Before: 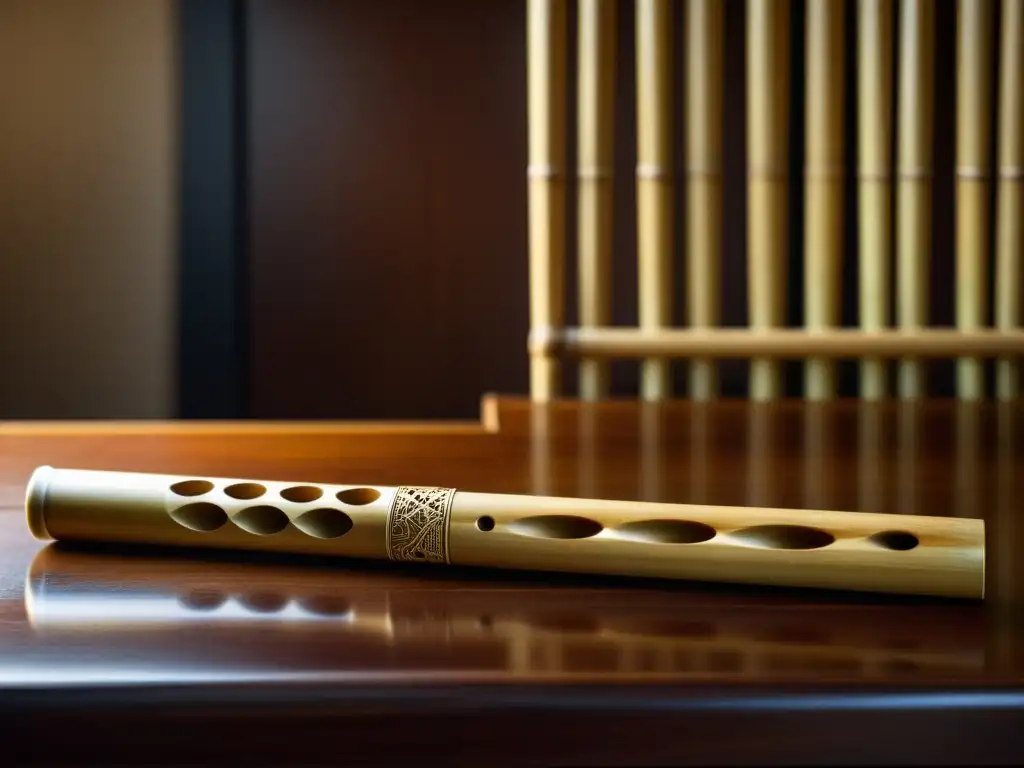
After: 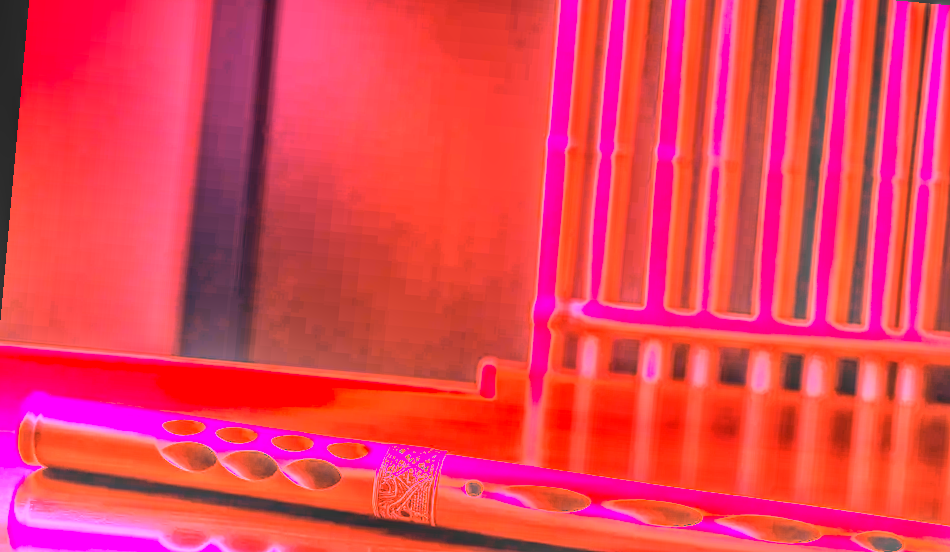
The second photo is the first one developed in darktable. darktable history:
crop: left 3.015%, top 8.969%, right 9.647%, bottom 26.457%
rotate and perspective: rotation 5.12°, automatic cropping off
white balance: red 4.26, blue 1.802
local contrast: highlights 0%, shadows 0%, detail 133%
